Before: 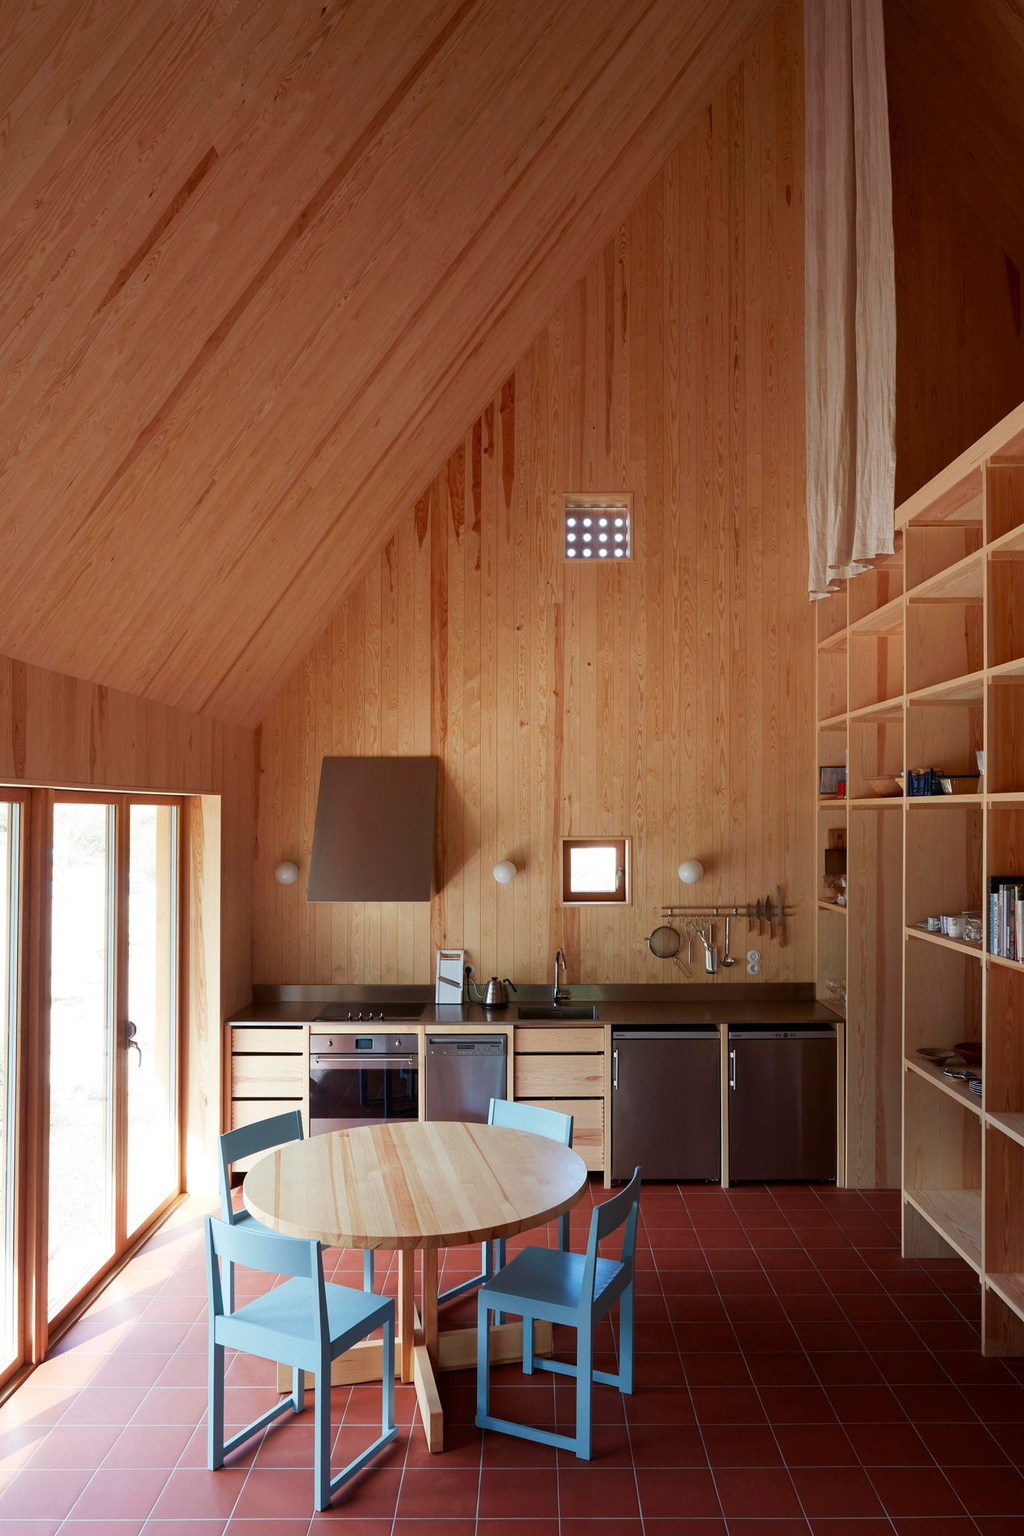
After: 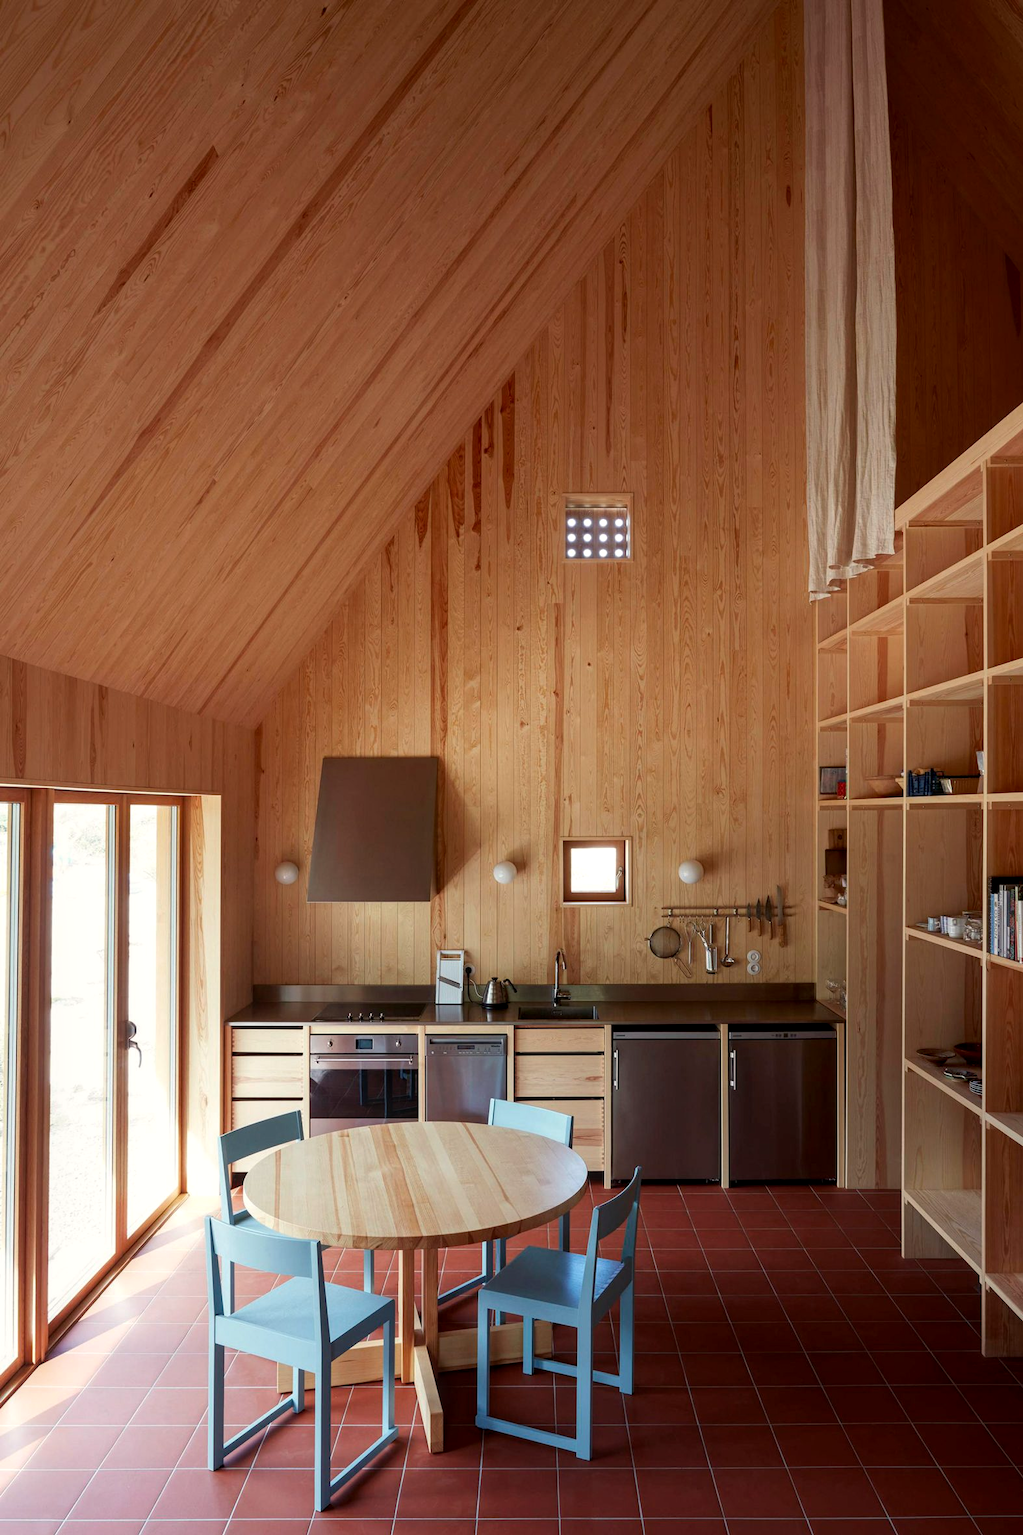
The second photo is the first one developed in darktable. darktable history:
local contrast: on, module defaults
exposure: compensate highlight preservation false
color correction: highlights b* 3.04
